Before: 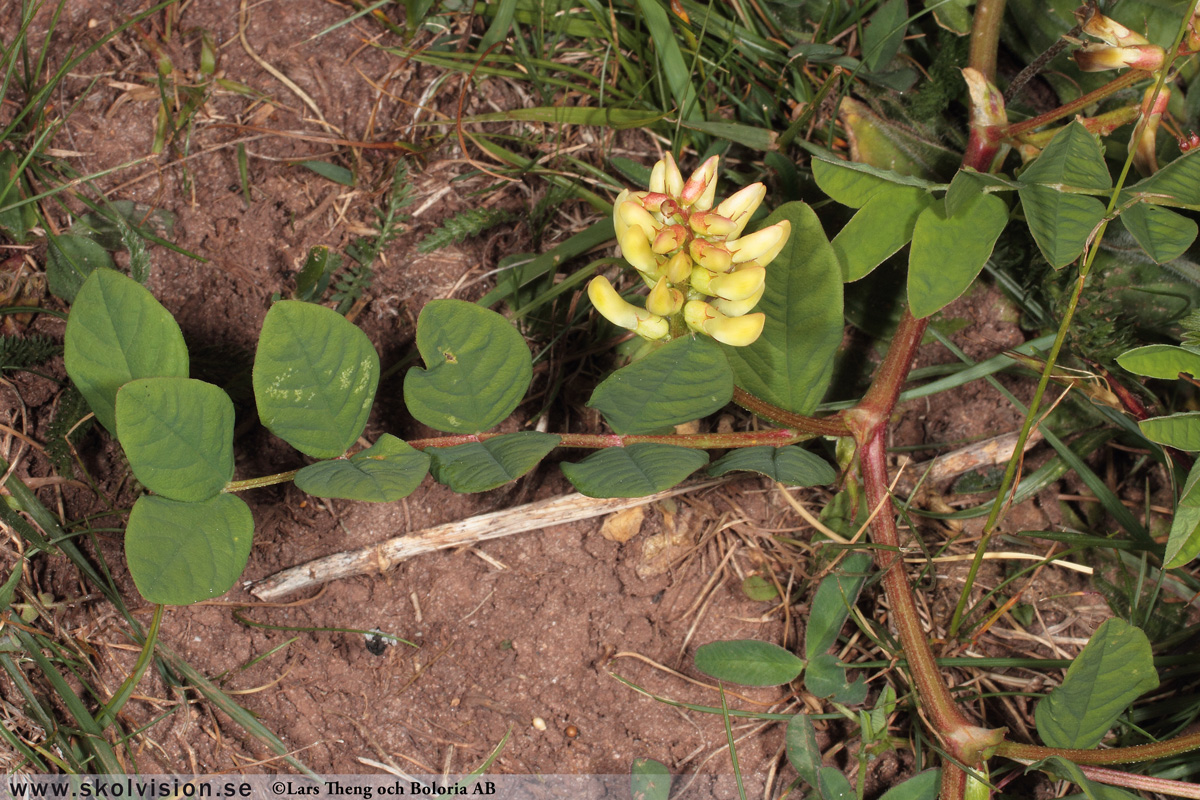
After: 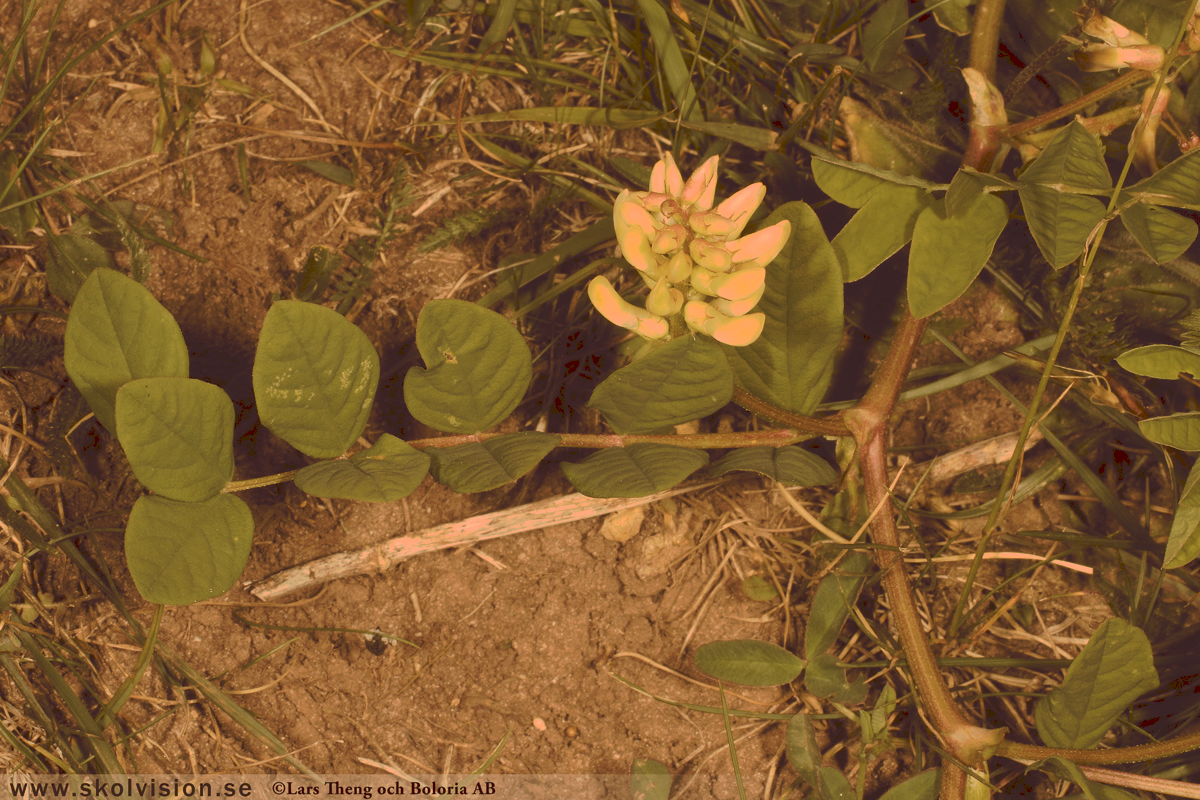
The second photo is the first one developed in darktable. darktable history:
tone curve: curves: ch0 [(0, 0) (0.003, 0.149) (0.011, 0.152) (0.025, 0.154) (0.044, 0.164) (0.069, 0.179) (0.1, 0.194) (0.136, 0.211) (0.177, 0.232) (0.224, 0.258) (0.277, 0.289) (0.335, 0.326) (0.399, 0.371) (0.468, 0.438) (0.543, 0.504) (0.623, 0.569) (0.709, 0.642) (0.801, 0.716) (0.898, 0.775) (1, 1)], preserve colors none
color look up table: target L [94.03, 93.14, 86.06, 83.33, 74.23, 72.65, 66.88, 62.82, 60.3, 61.08, 43.98, 28.71, 6.221, 86.2, 82.52, 81.63, 76.91, 69.58, 63.66, 67.99, 61.21, 43.62, 42.56, 36.99, 9.405, 95.17, 86.3, 74.04, 66.29, 66.27, 54.01, 64.07, 55.44, 61.9, 55.59, 43.81, 35.65, 41.7, 15.75, 13.82, 2.747, 83.41, 82.26, 74.35, 60.74, 47.44, 45.39, 30.83, 27.47], target a [17.96, 13.41, -25.13, -43.96, -14.2, 4.774, 3.956, 11.63, -20.79, -25.57, -7.653, -4.131, 13.28, 34.18, 21.74, 44.49, 37.93, 18.9, 29.09, 54.52, 46.6, 17.91, 36.48, 31.87, 27.31, 20.02, 37.56, 60, 13.47, 73.72, 31.37, 14.27, 23.11, 45.98, 48.21, 35.35, 14.84, 17.27, 30.21, 21.43, 18.34, -42.61, -5.497, -19.02, -28.79, 2.827, -4.163, -7.51, 12.14], target b [55.56, 84.82, 73.19, 47.82, 53.1, 72.19, 51.71, 37.34, 34.98, 56.07, 62.55, 48.74, 10.47, 59.48, 76.27, 47.69, 60.41, 64.45, 44.29, 41.48, 53.57, 59.26, 47.02, 62.7, 15.94, 43.4, 31.3, 18.78, 24.12, 0.745, 21.68, -3.025, 9.333, -4.18, 24.08, 8.034, 9.377, -4.508, 26.5, 22.89, 4.475, 28.37, 29.87, 12.24, 21.74, 22.31, 10.15, 39.56, 38.47], num patches 49
